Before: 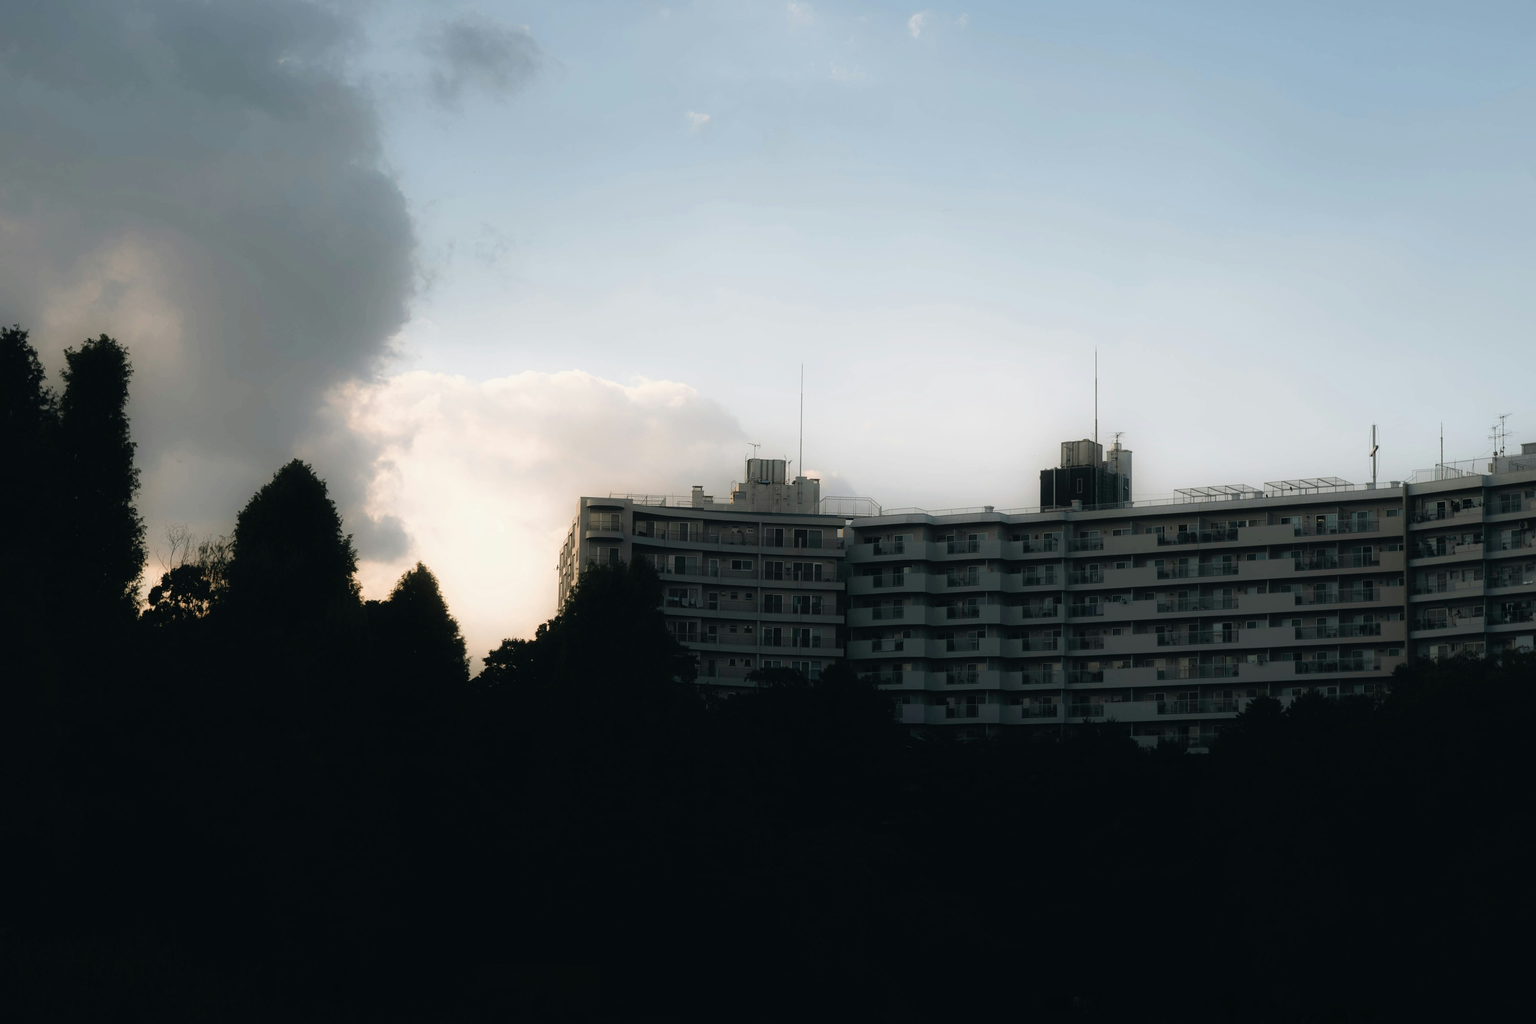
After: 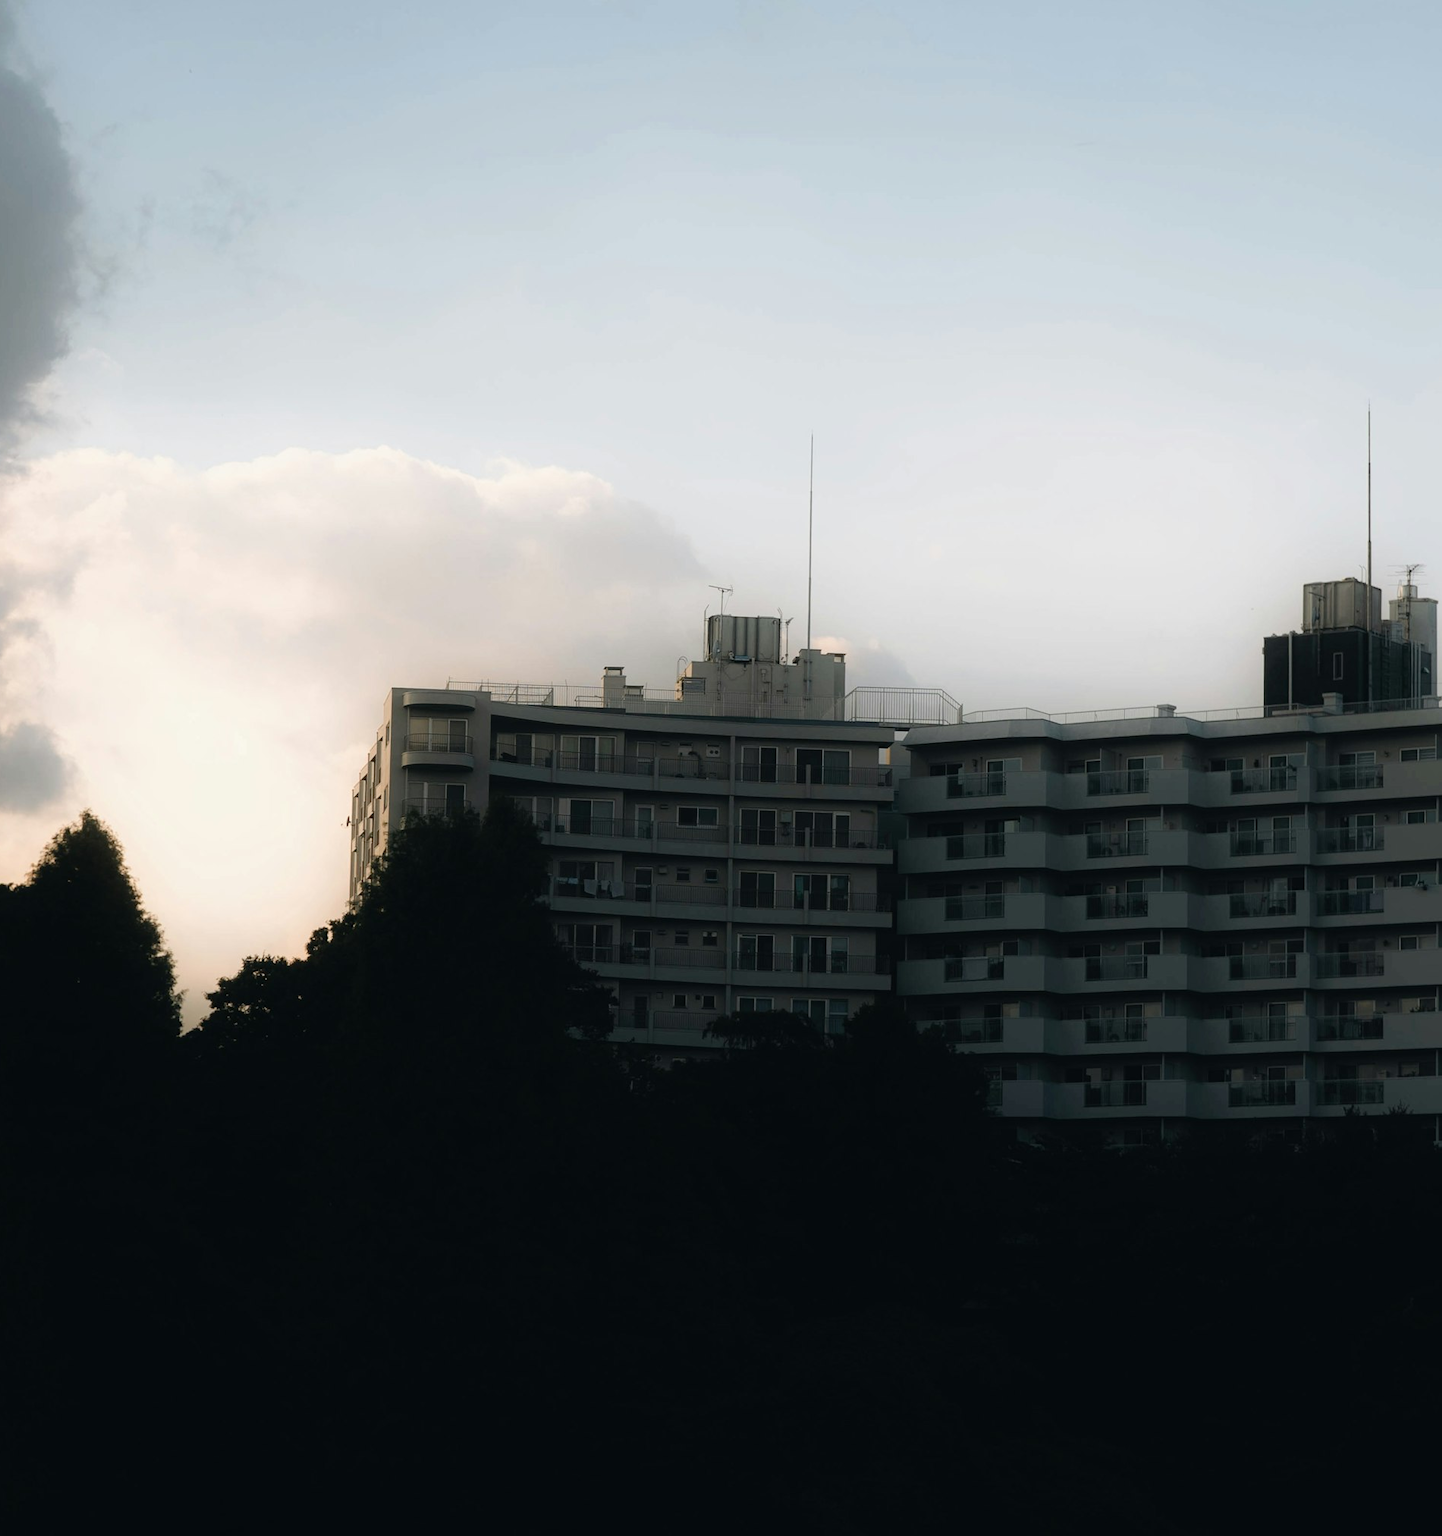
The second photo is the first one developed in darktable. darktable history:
crop and rotate: angle 0.017°, left 24.356%, top 13.172%, right 26.107%, bottom 7.745%
